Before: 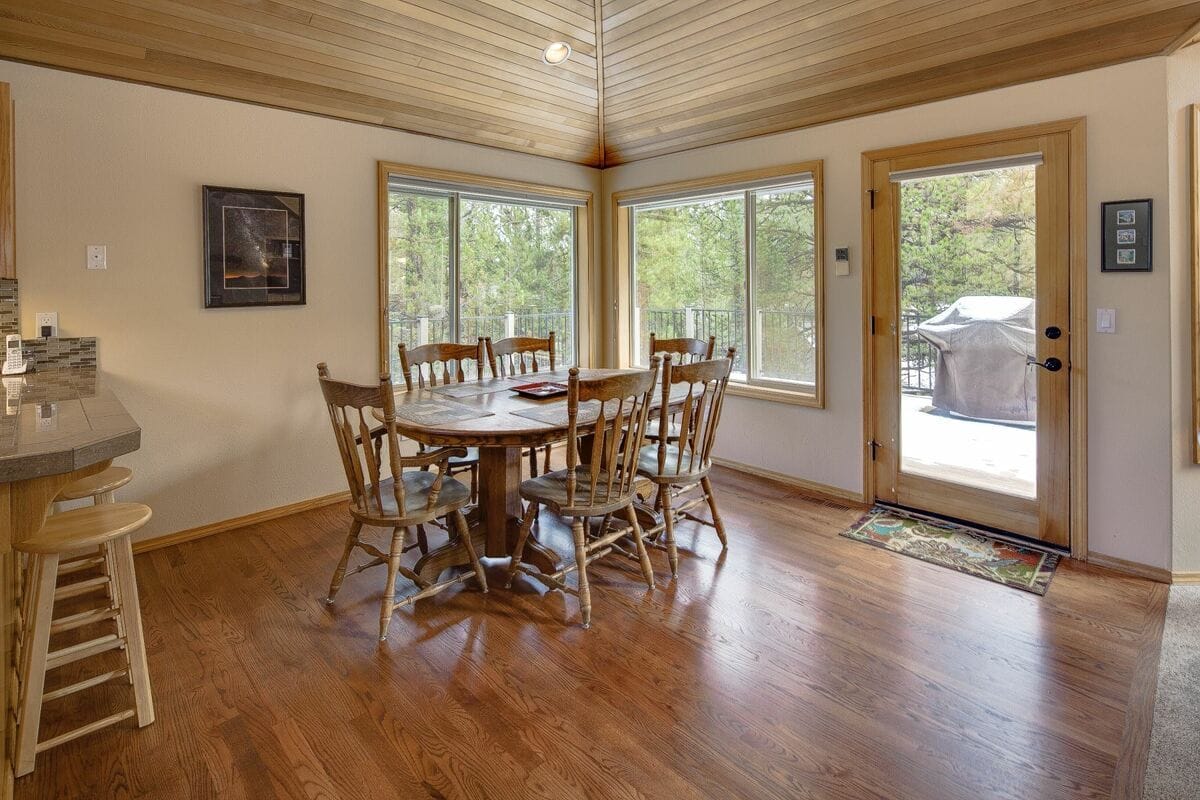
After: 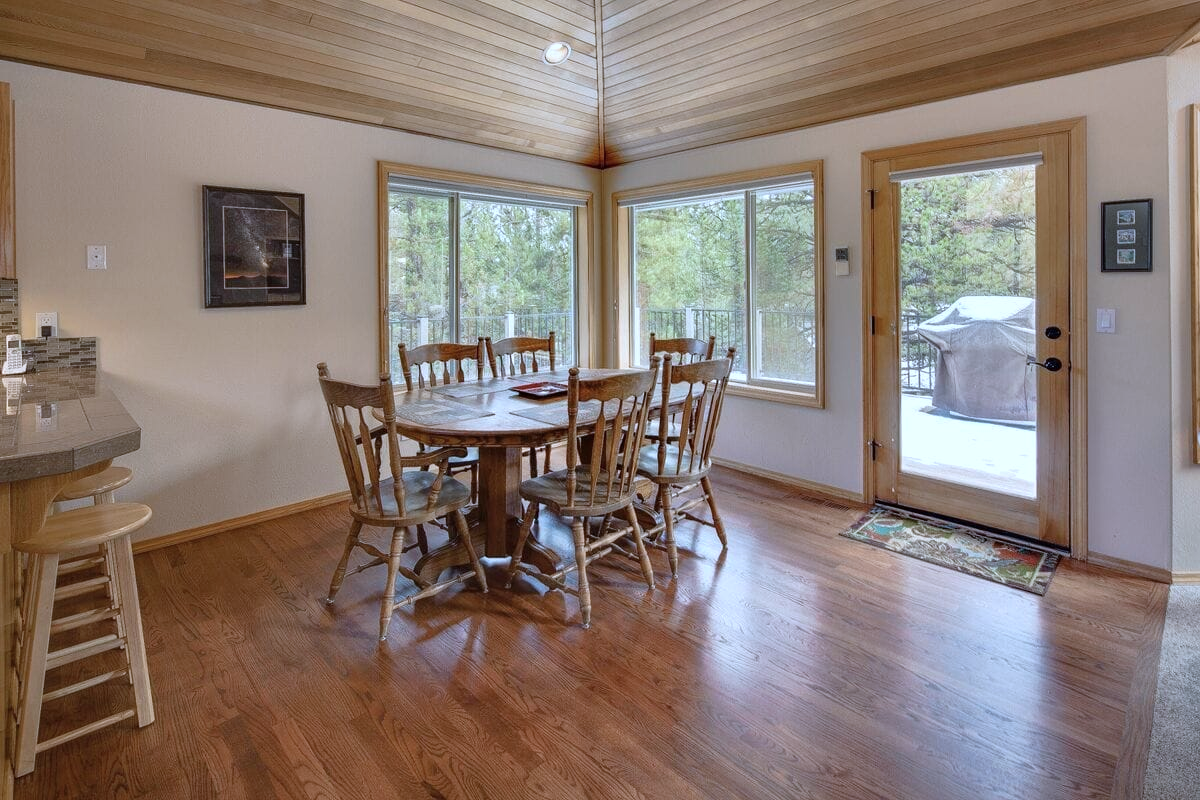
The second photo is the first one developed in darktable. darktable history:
color correction: highlights a* -2.27, highlights b* -18.49
